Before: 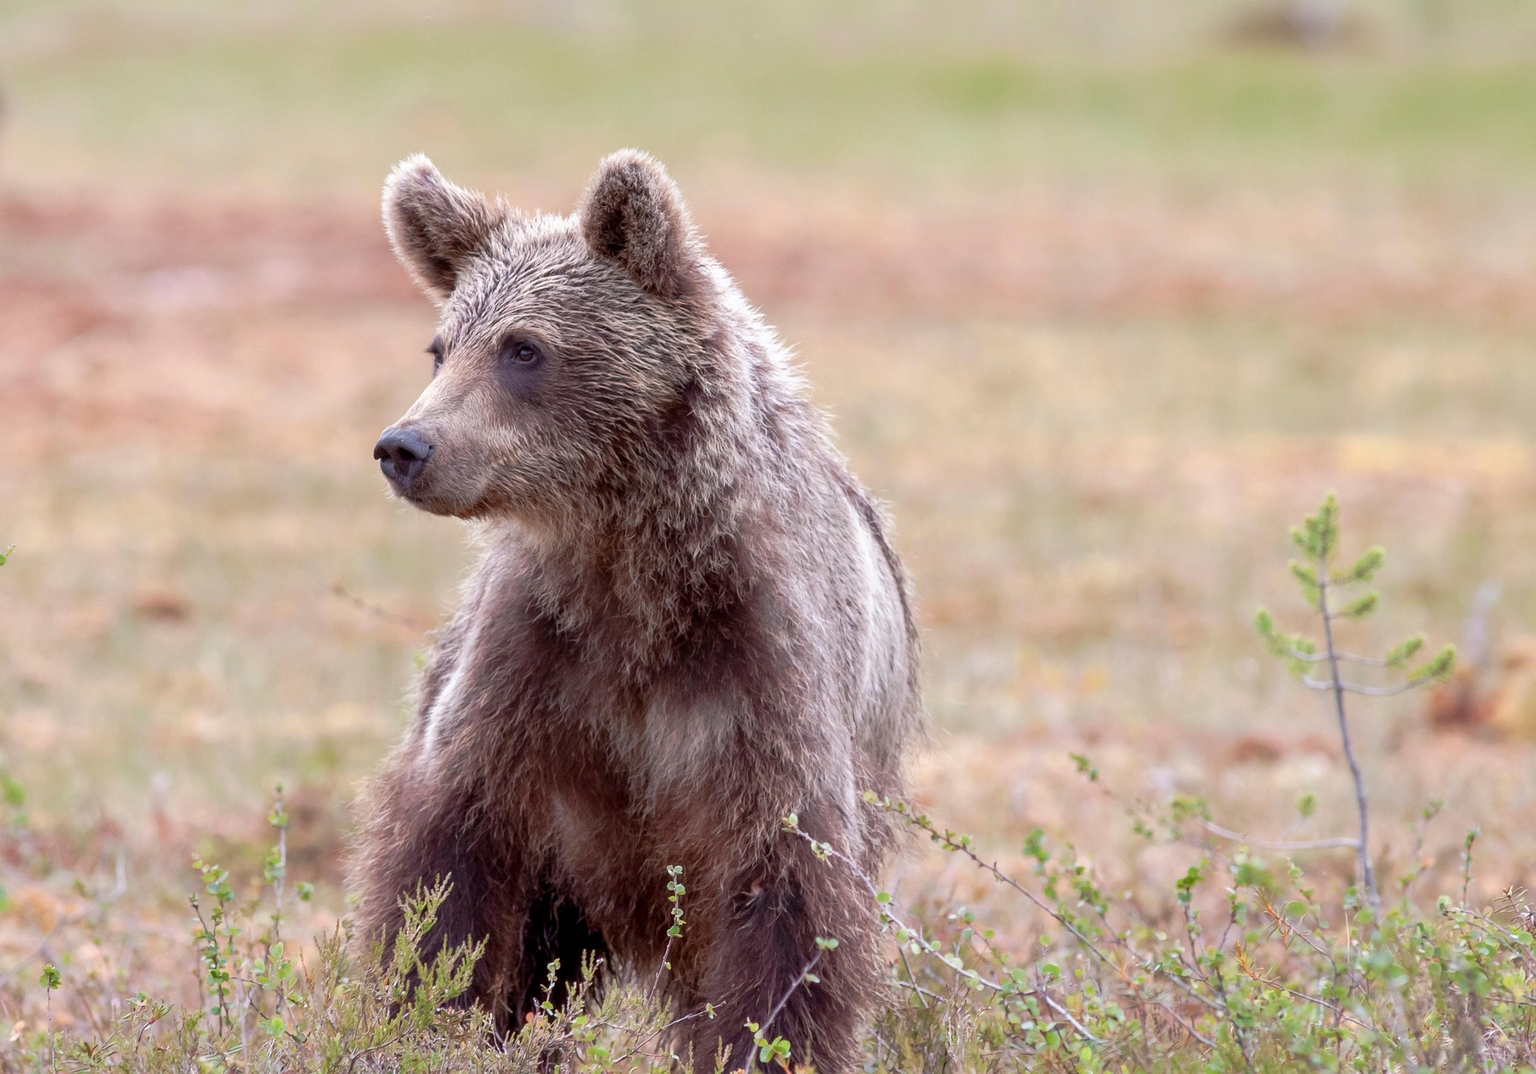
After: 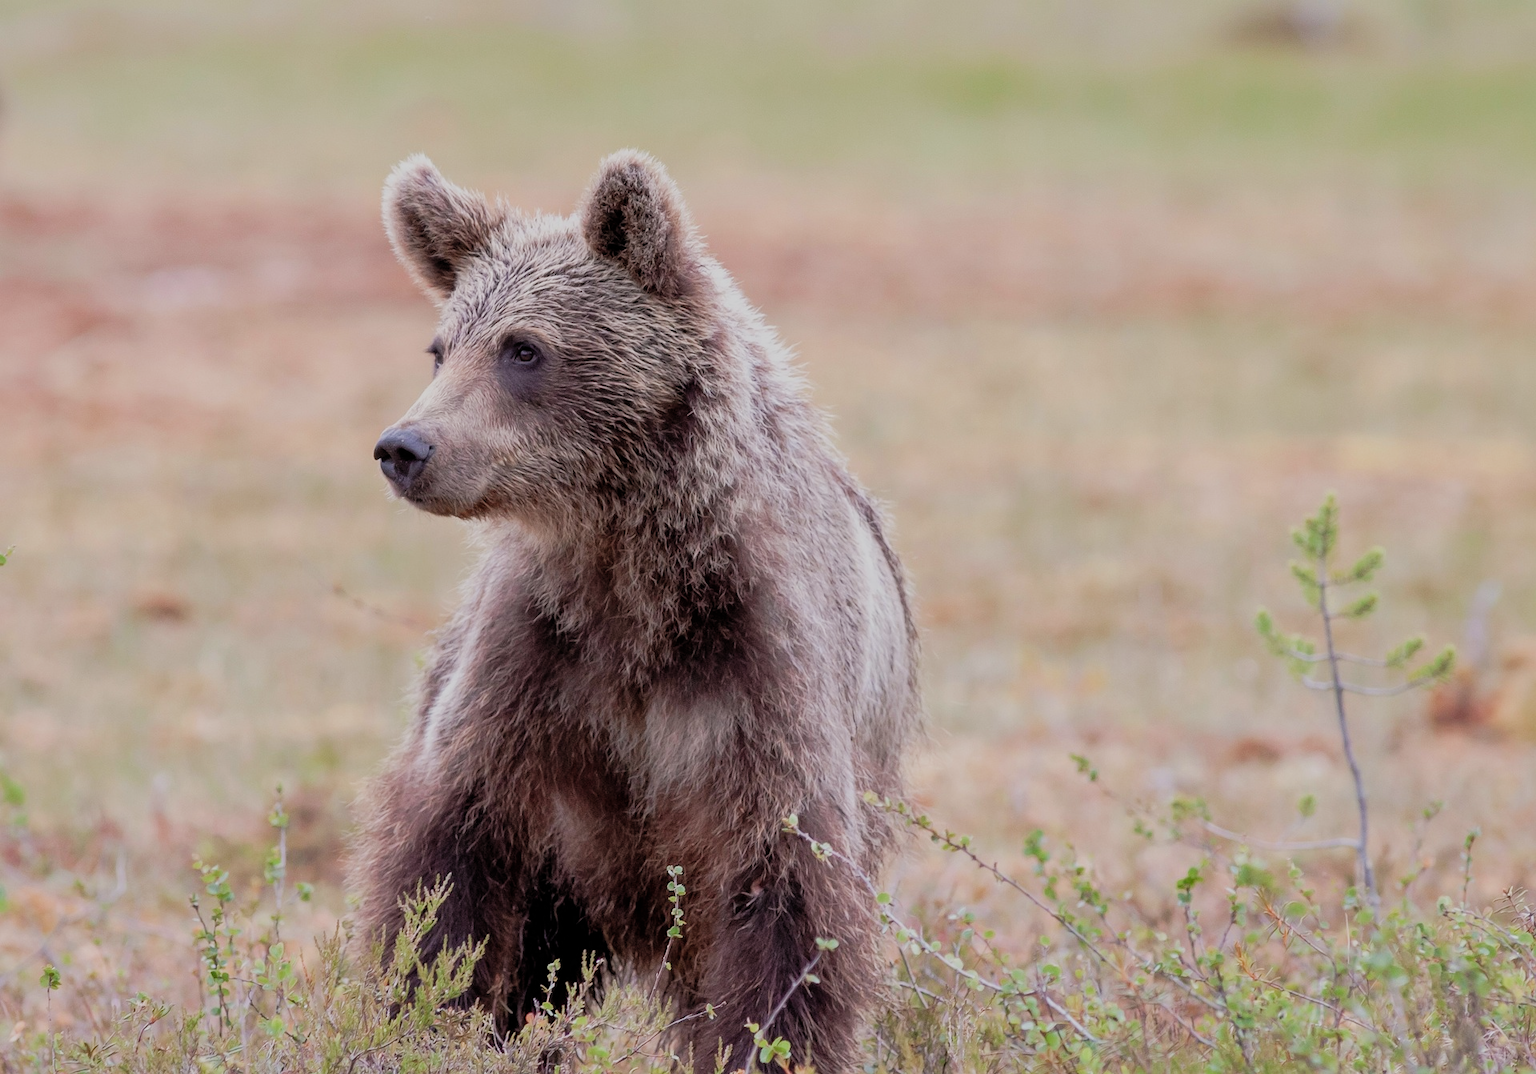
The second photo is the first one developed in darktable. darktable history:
filmic rgb: black relative exposure -7.65 EV, white relative exposure 4.56 EV, threshold 3 EV, hardness 3.61, add noise in highlights 0.001, color science v3 (2019), use custom middle-gray values true, contrast in highlights soft, enable highlight reconstruction true
shadows and highlights: shadows 25.64, highlights -25.9
